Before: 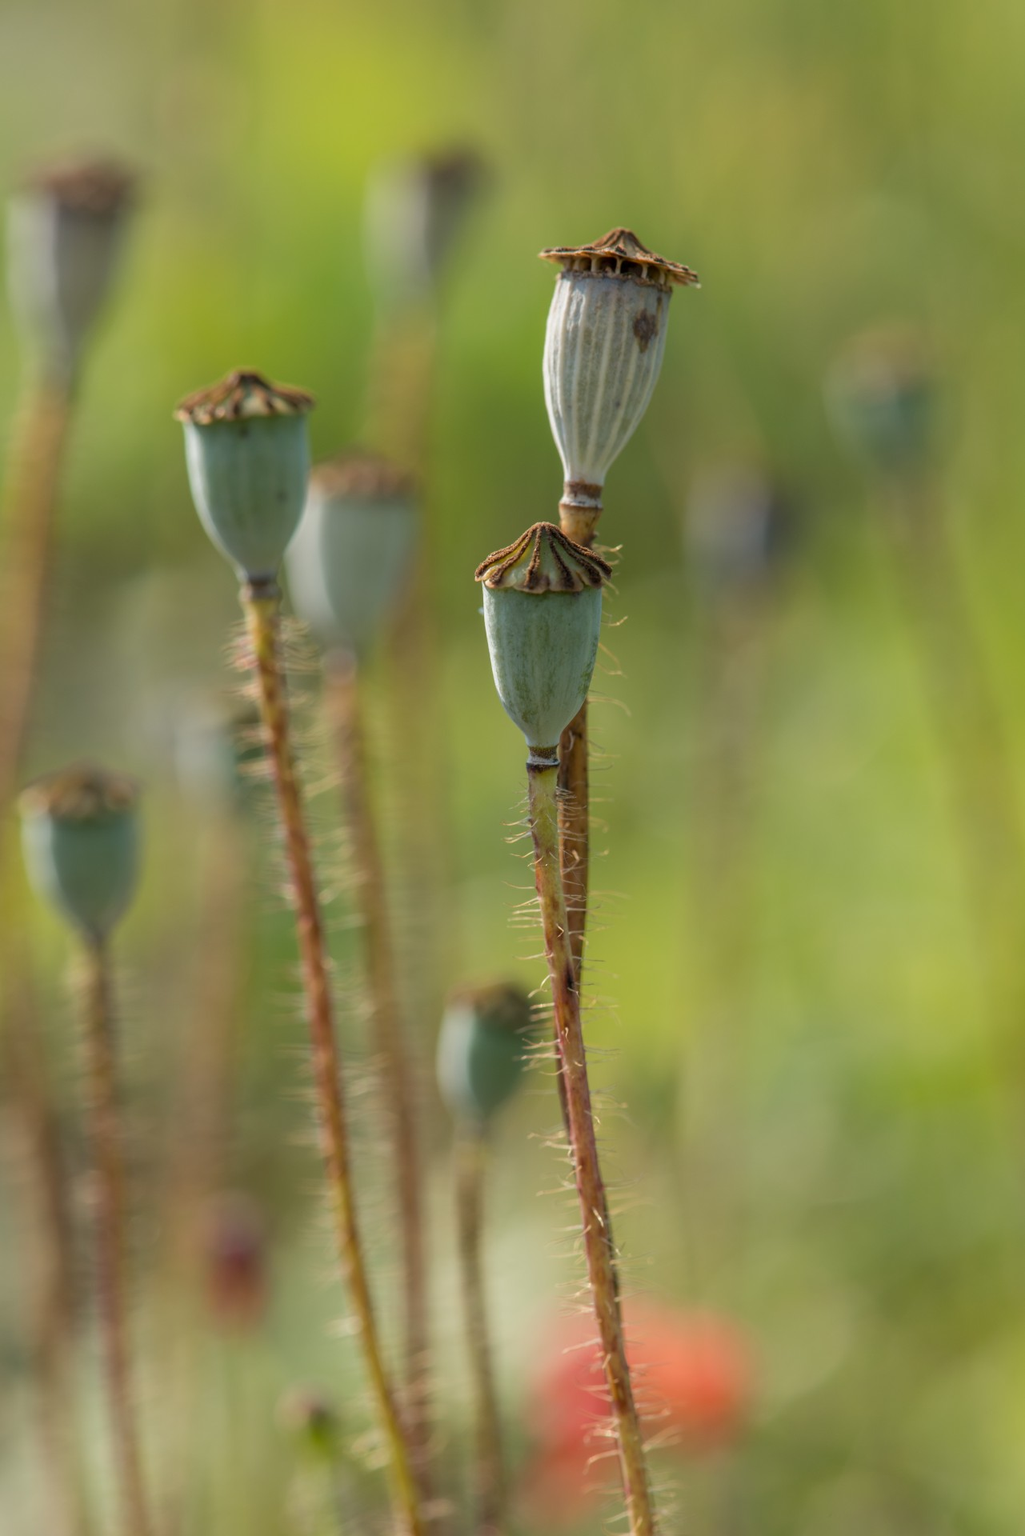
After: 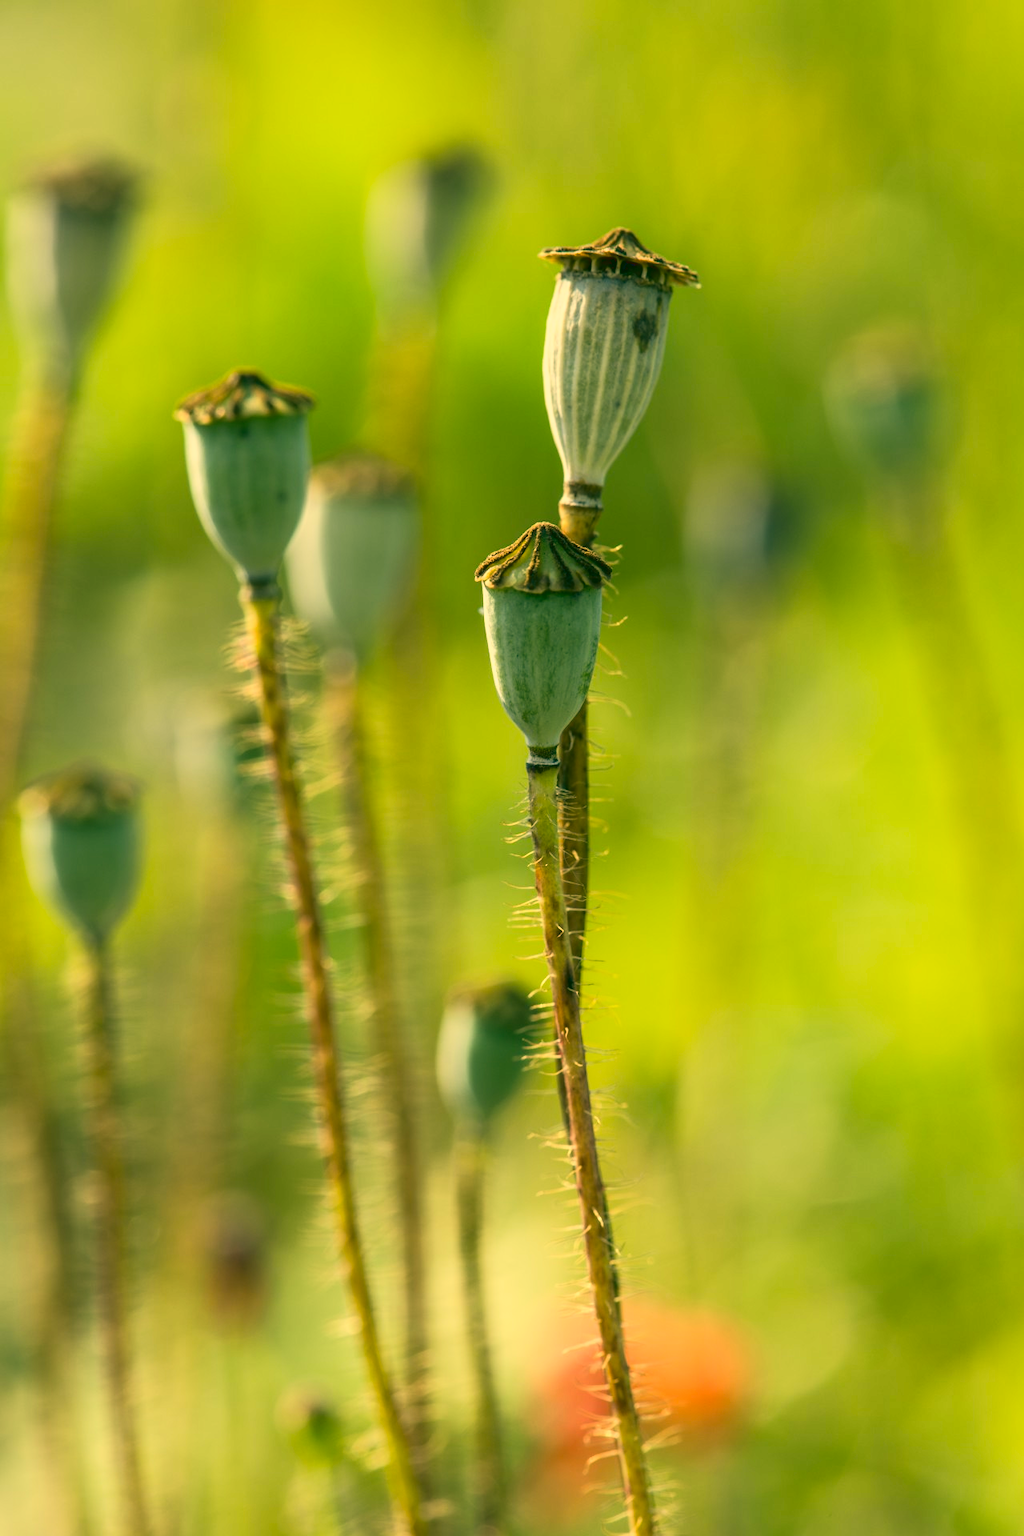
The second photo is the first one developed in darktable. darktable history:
color correction: highlights a* 5.62, highlights b* 33.57, shadows a* -25.86, shadows b* 4.02
tone curve: curves: ch0 [(0, 0.058) (0.198, 0.188) (0.512, 0.582) (0.625, 0.754) (0.81, 0.934) (1, 1)], color space Lab, linked channels, preserve colors none
